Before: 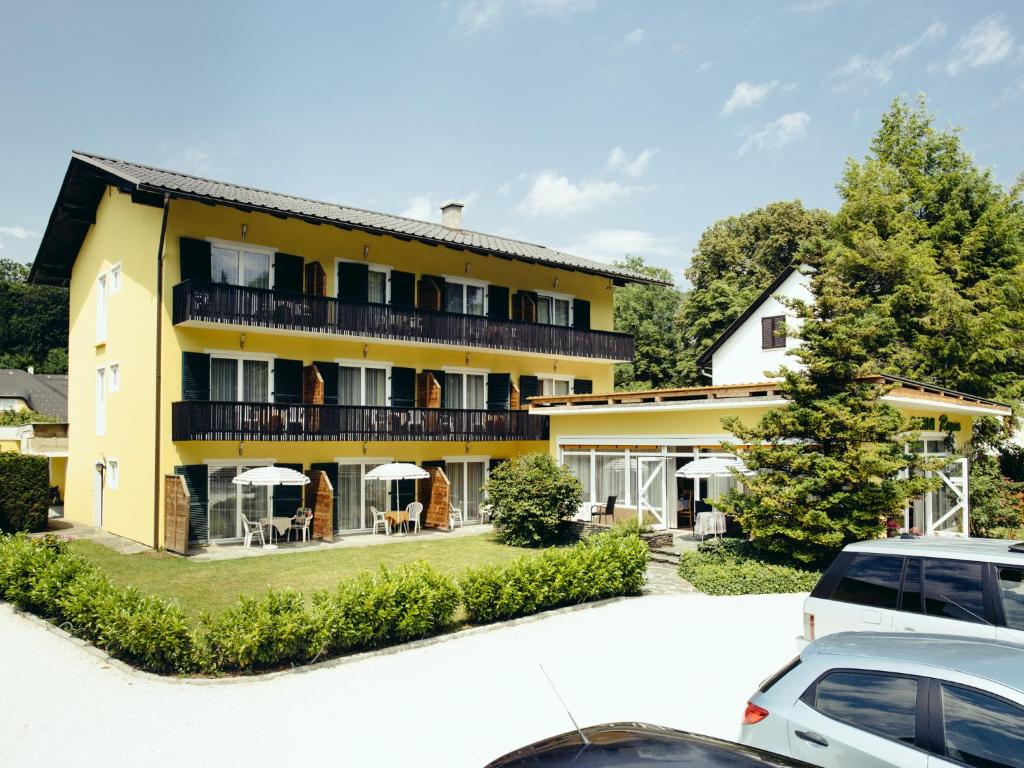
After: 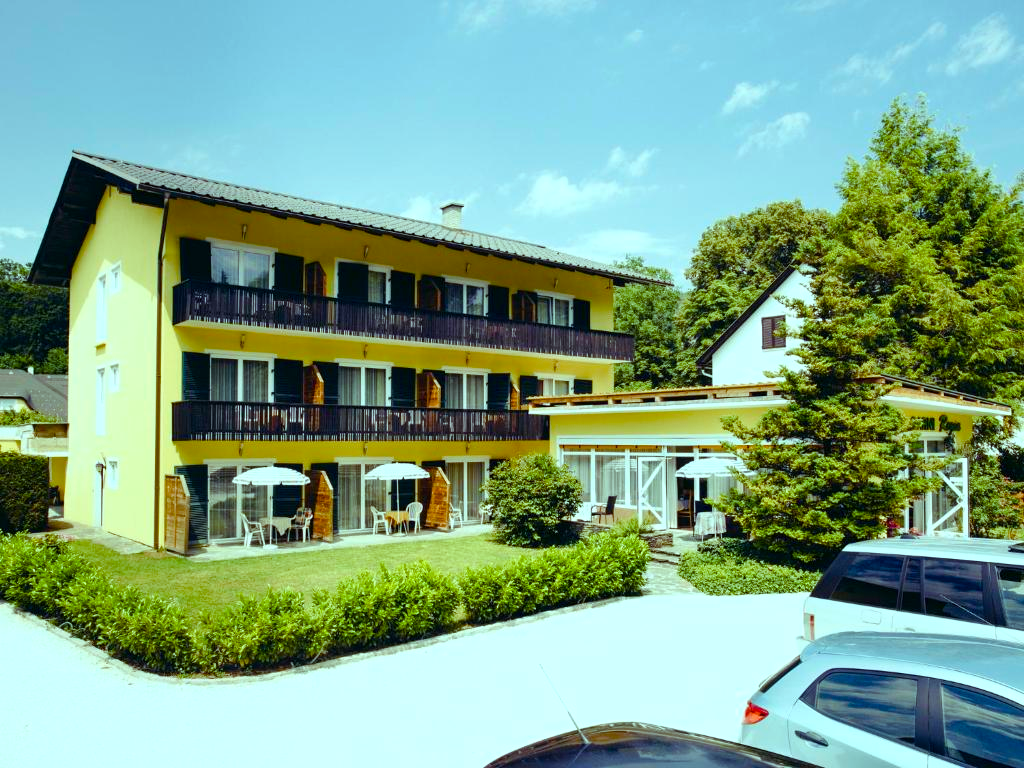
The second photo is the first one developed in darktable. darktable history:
exposure: compensate exposure bias true, compensate highlight preservation false
levels: levels [0, 0.492, 0.984]
color balance rgb: shadows lift › chroma 3.175%, shadows lift › hue 281.08°, highlights gain › chroma 4.01%, highlights gain › hue 200.6°, perceptual saturation grading › global saturation 24.261%, perceptual saturation grading › highlights -24.408%, perceptual saturation grading › mid-tones 24.214%, perceptual saturation grading › shadows 40.498%, global vibrance 20%
